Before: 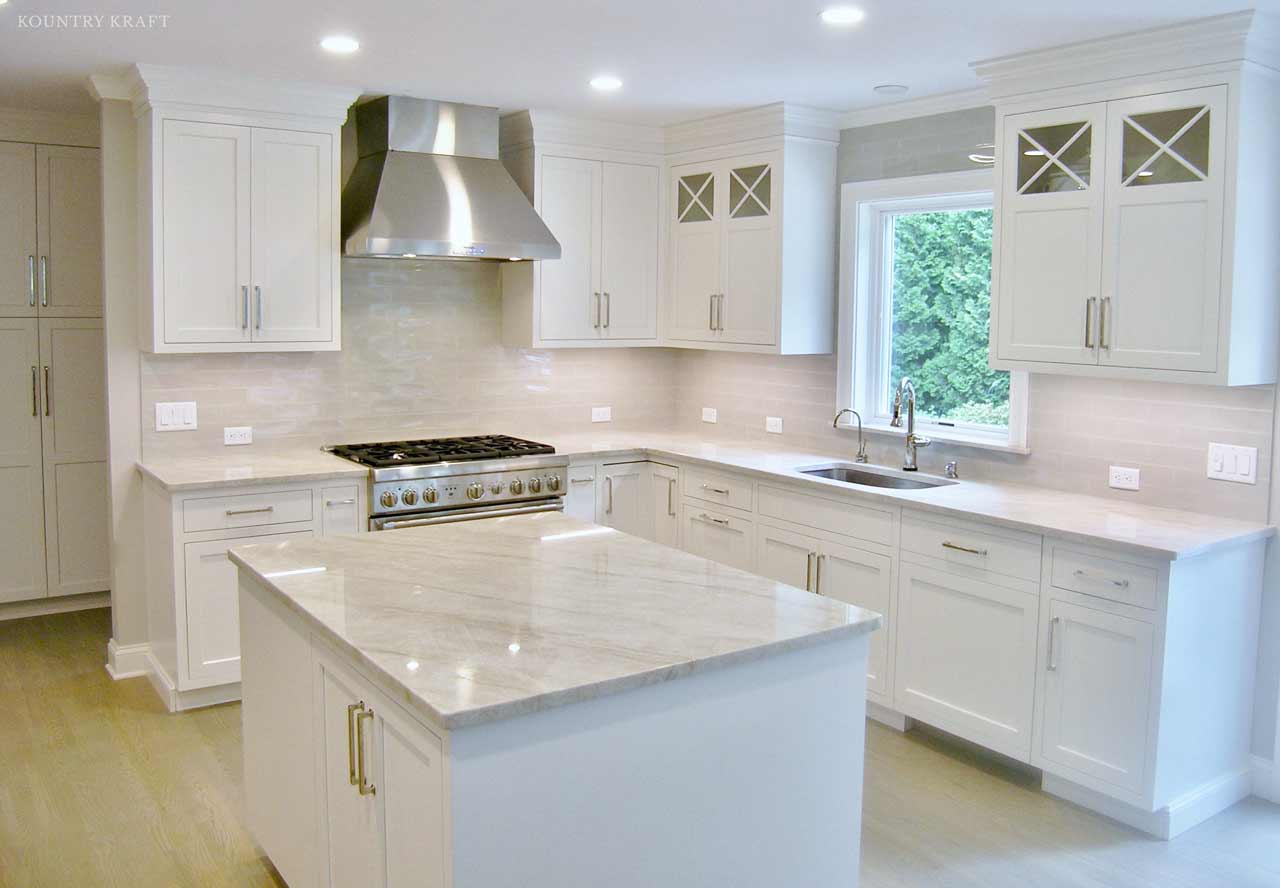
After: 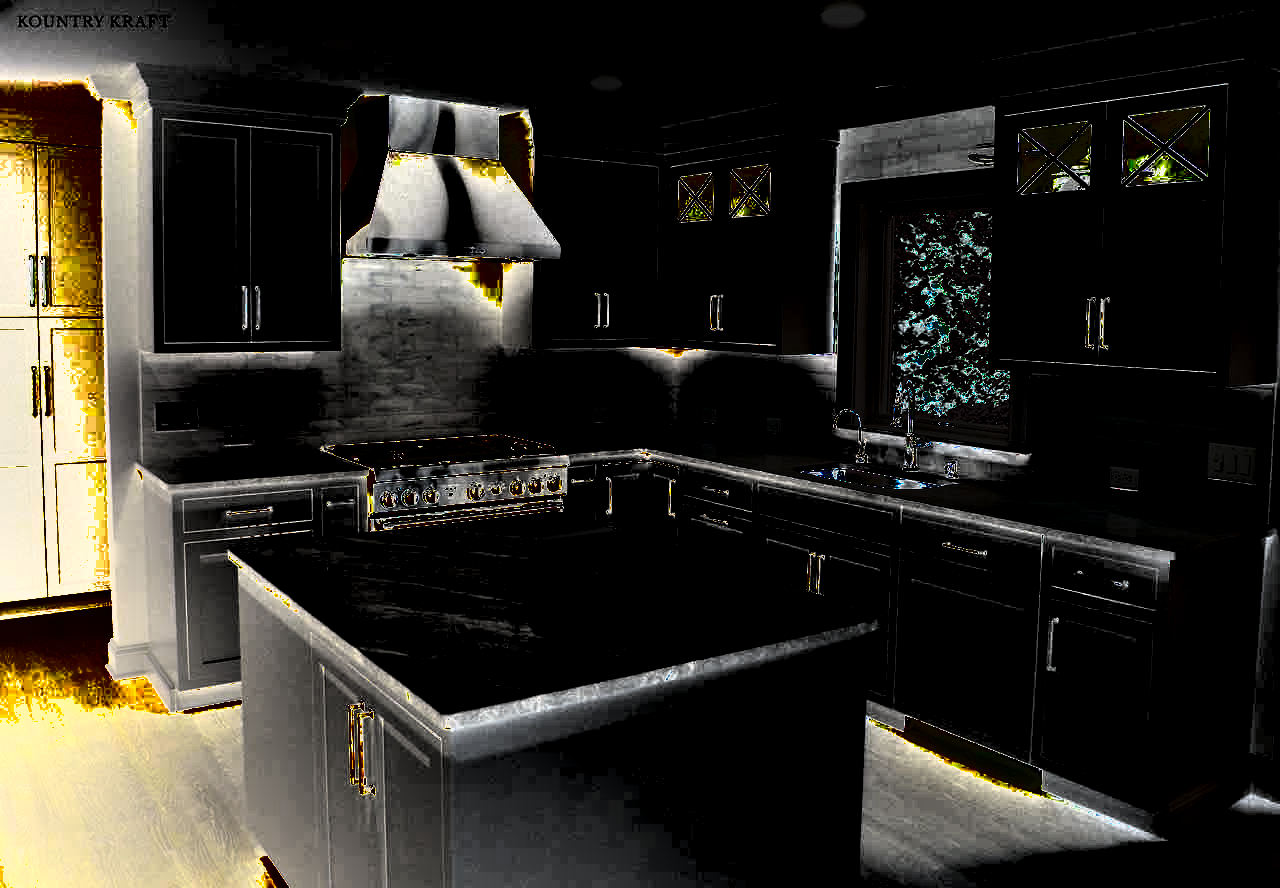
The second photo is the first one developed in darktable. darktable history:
shadows and highlights: shadows 20.91, highlights -82.73, soften with gaussian
exposure: black level correction 0, exposure 2.088 EV, compensate exposure bias true, compensate highlight preservation false
